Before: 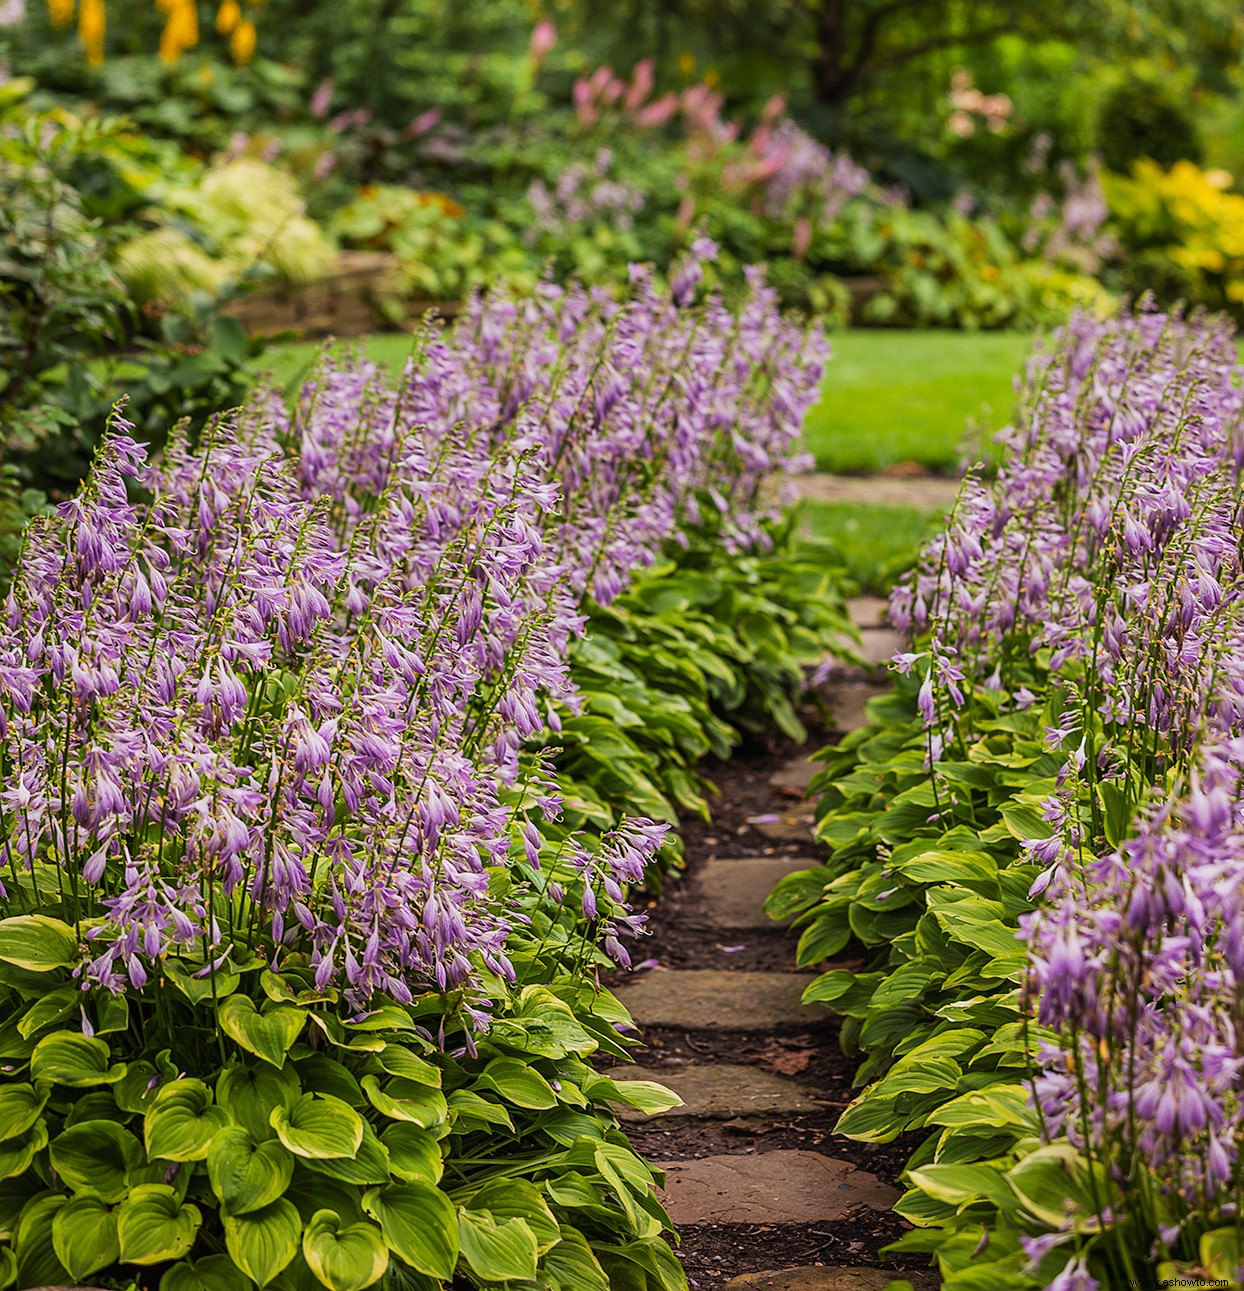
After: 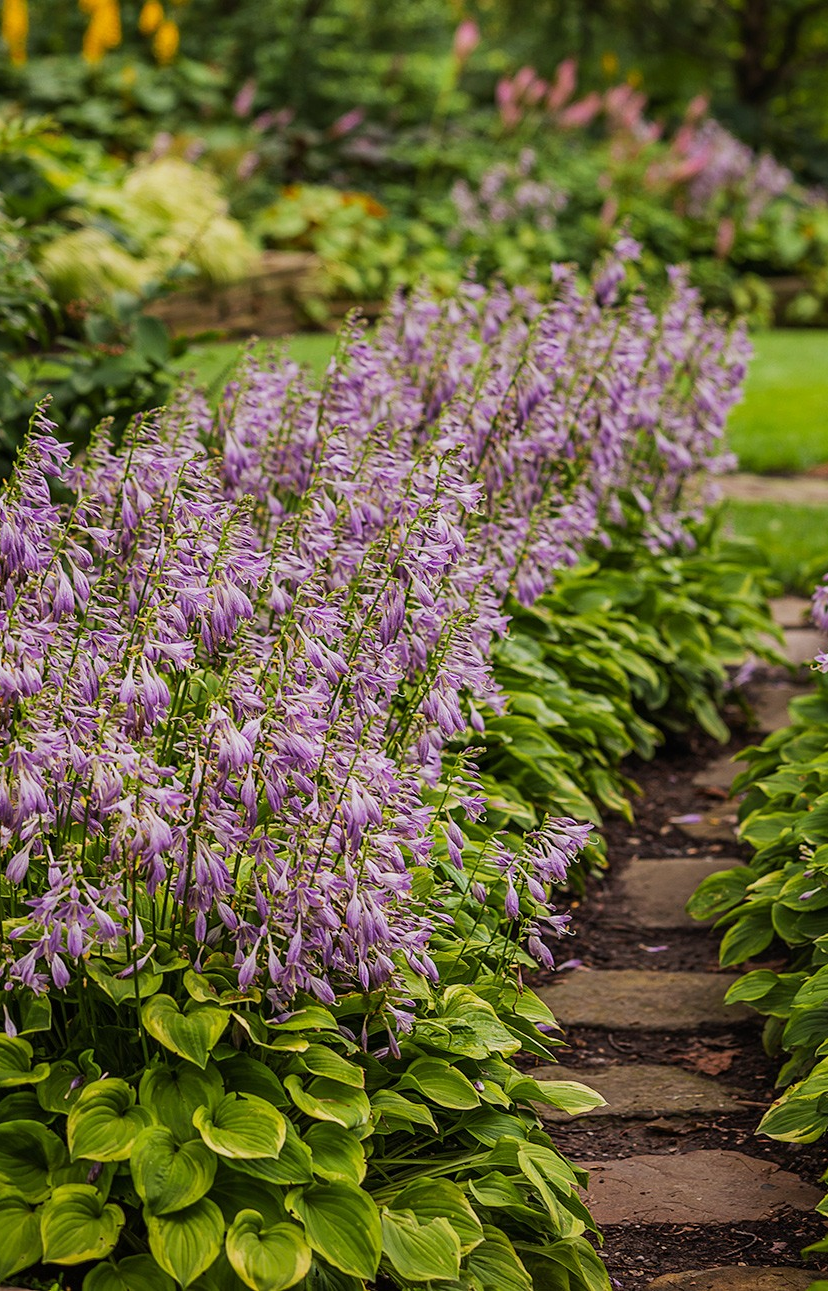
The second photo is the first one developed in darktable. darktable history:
crop and rotate: left 6.262%, right 27.108%
exposure: exposure -0.181 EV, compensate highlight preservation false
